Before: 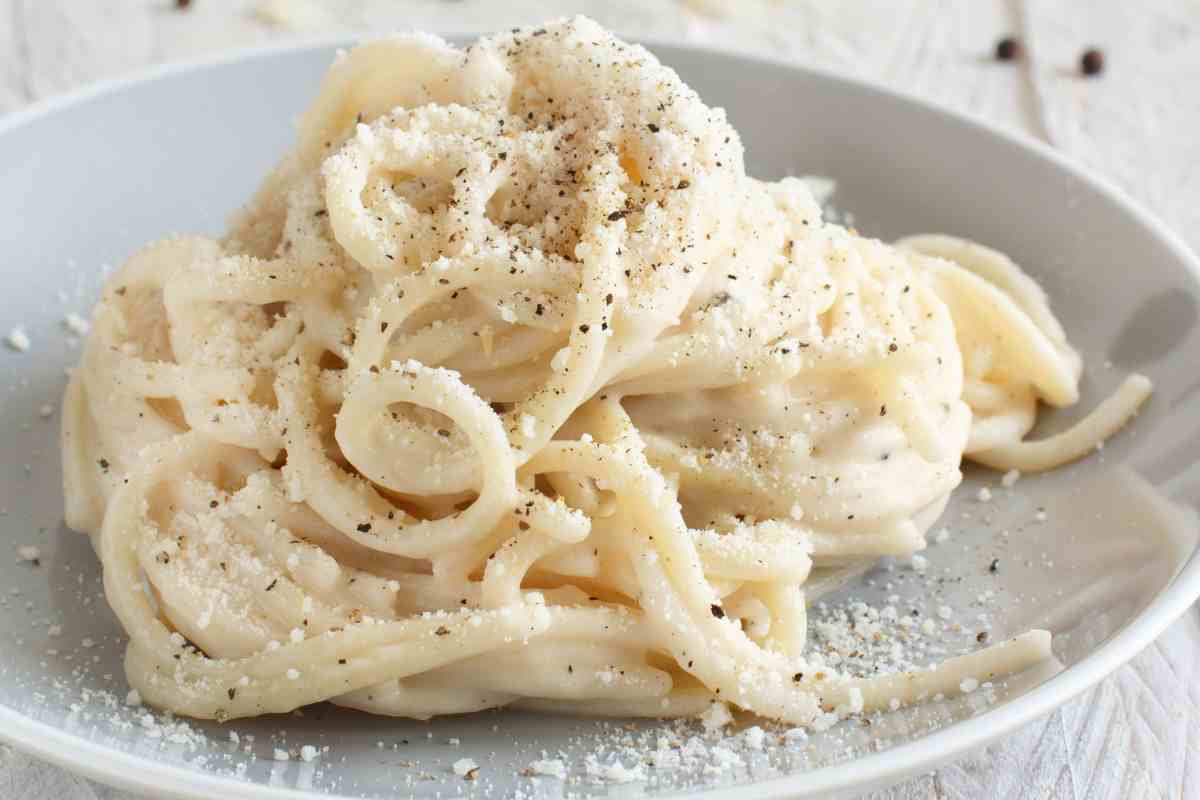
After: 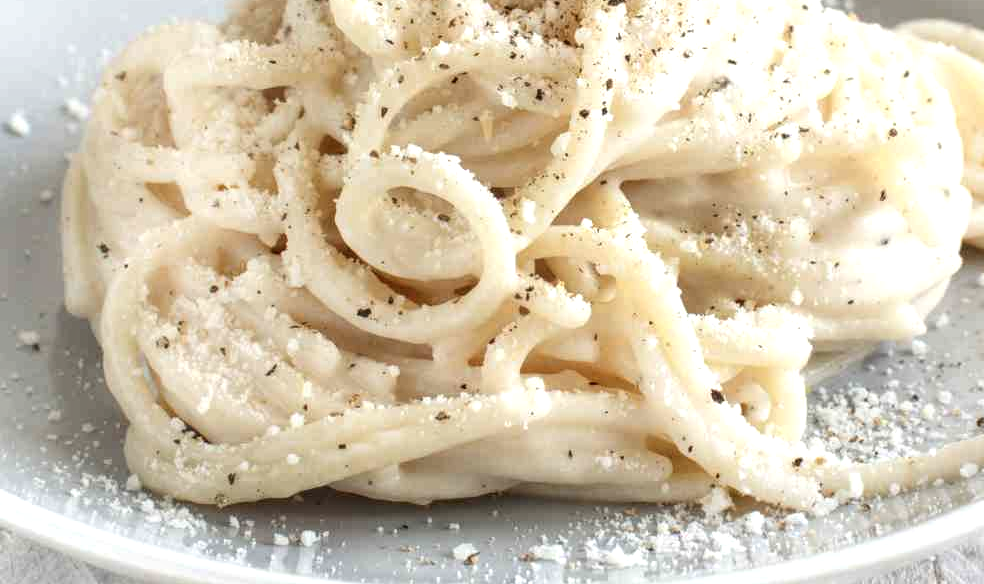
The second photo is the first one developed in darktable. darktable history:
exposure: exposure 0.238 EV, compensate exposure bias true, compensate highlight preservation false
crop: top 26.956%, right 17.938%
contrast brightness saturation: contrast 0.049, brightness 0.056, saturation 0.005
color correction: highlights b* 0.061, saturation 0.839
local contrast: highlights 62%, detail 143%, midtone range 0.427
